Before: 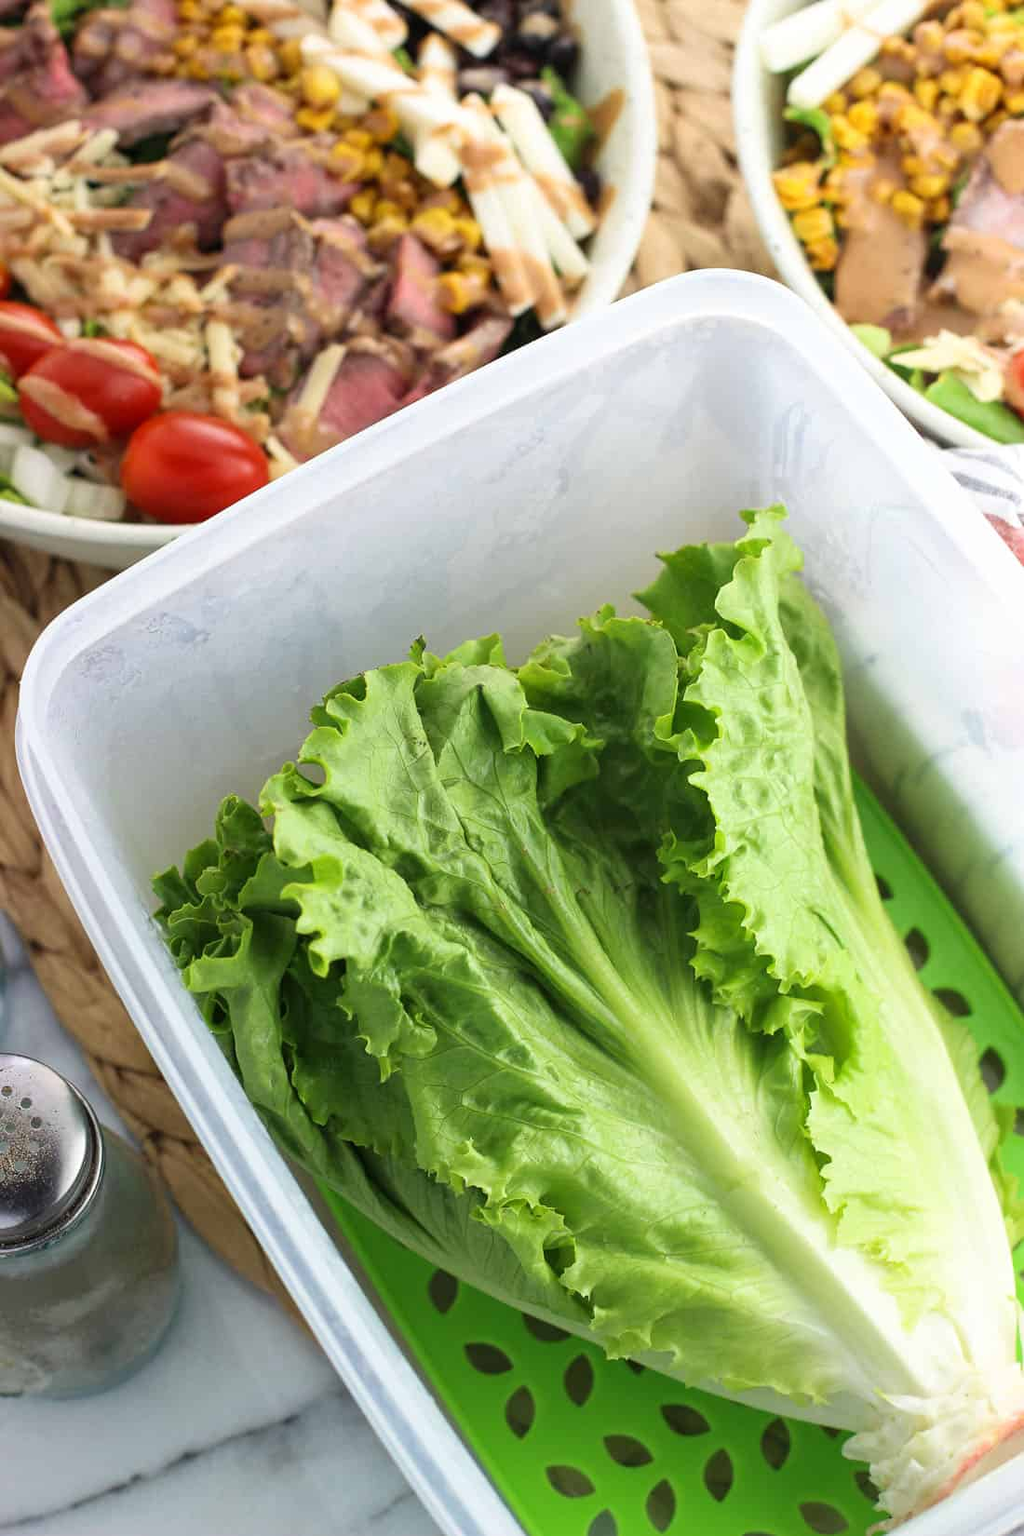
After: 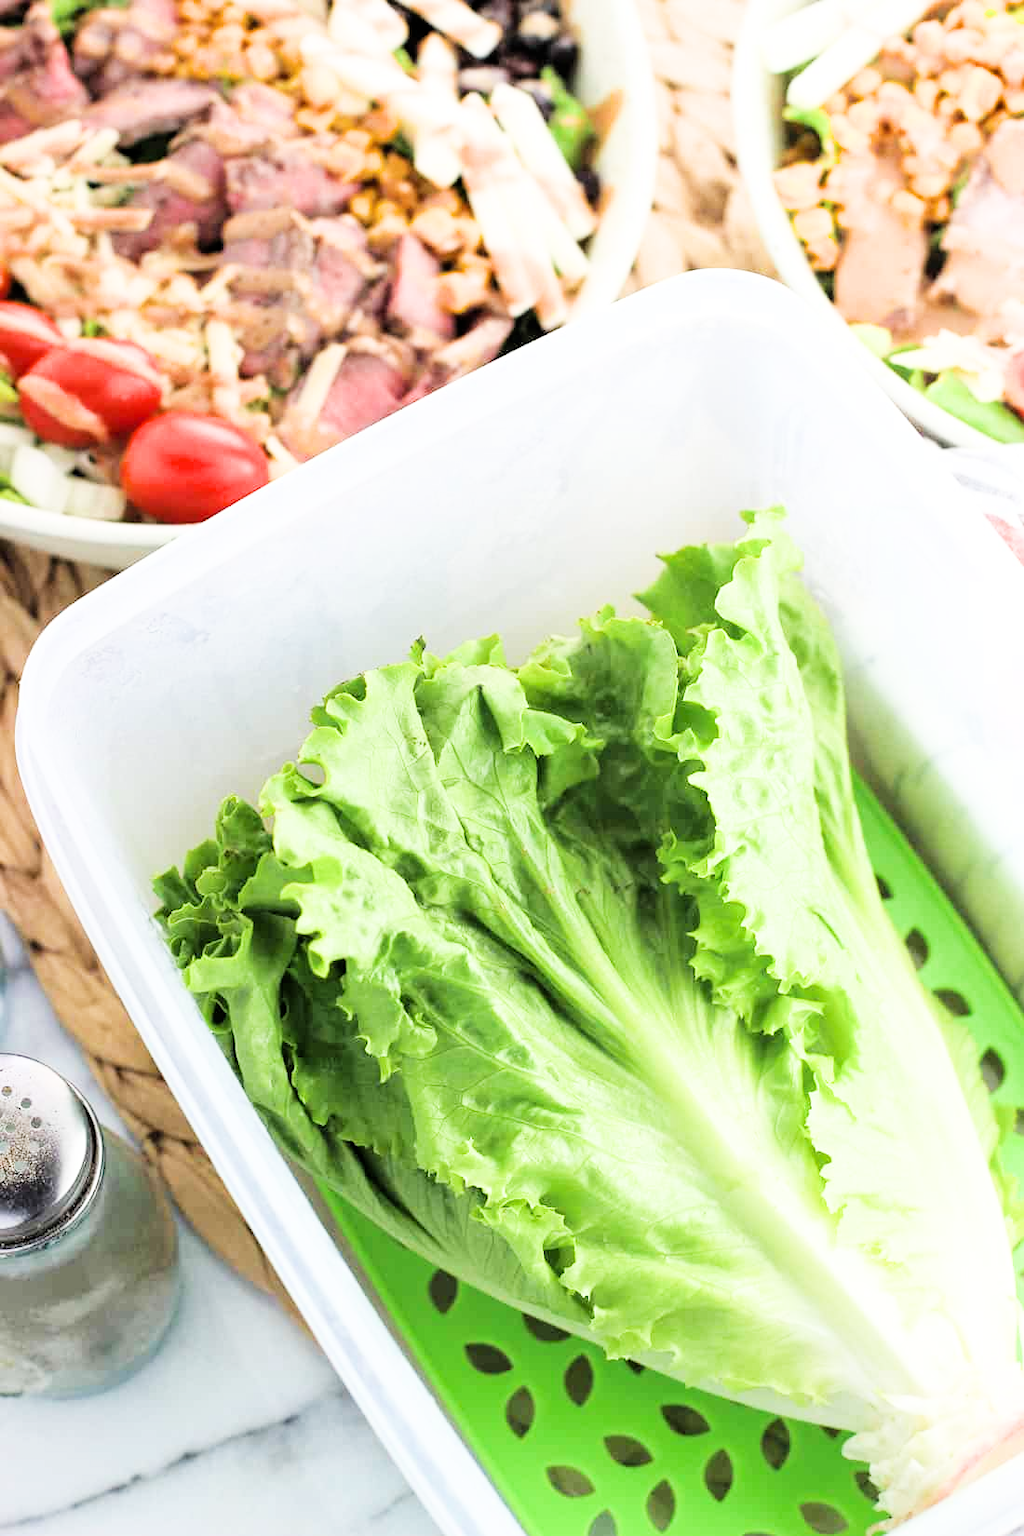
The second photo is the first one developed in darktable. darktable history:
filmic rgb: black relative exposure -5.03 EV, white relative exposure 3.96 EV, threshold 5.99 EV, hardness 2.9, contrast 1.298, highlights saturation mix -30.7%, enable highlight reconstruction true
exposure: black level correction 0, exposure 1.47 EV, compensate highlight preservation false
